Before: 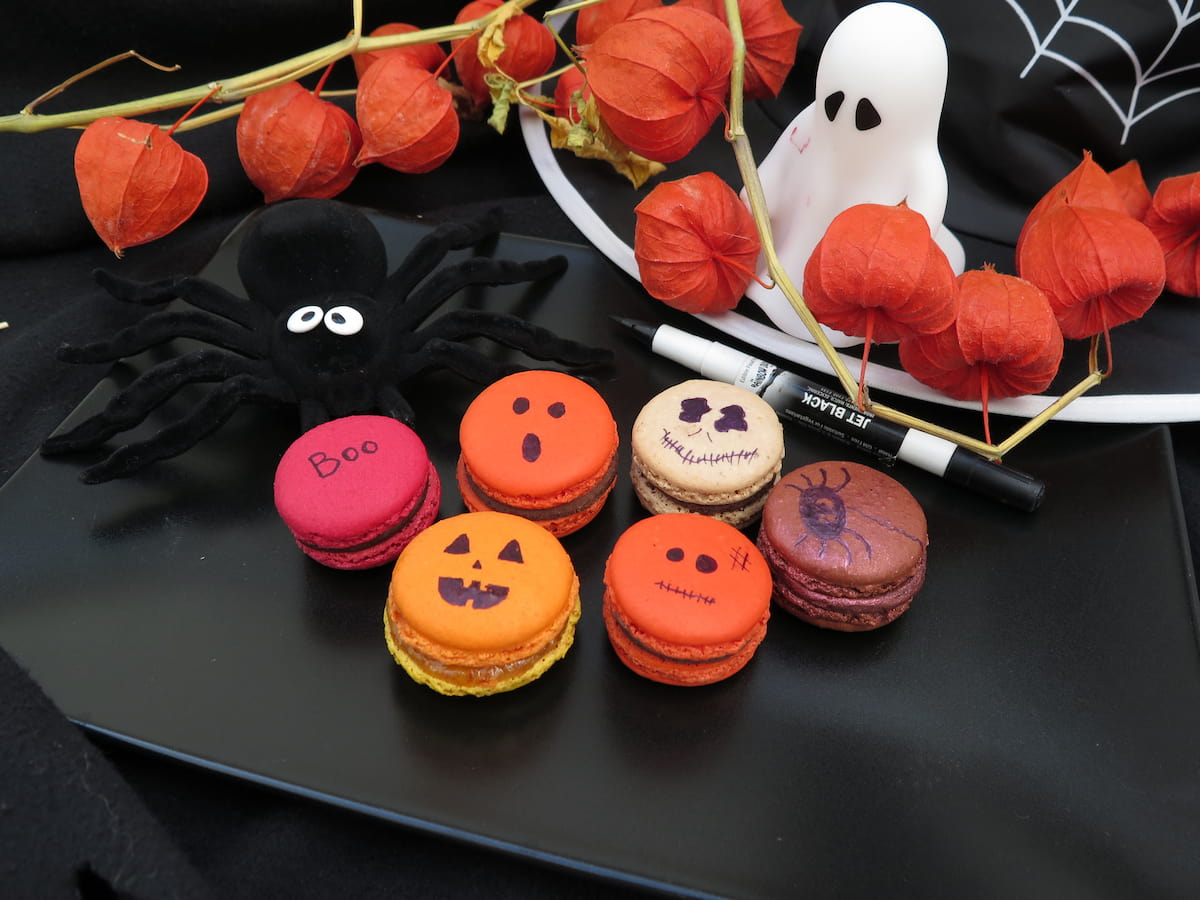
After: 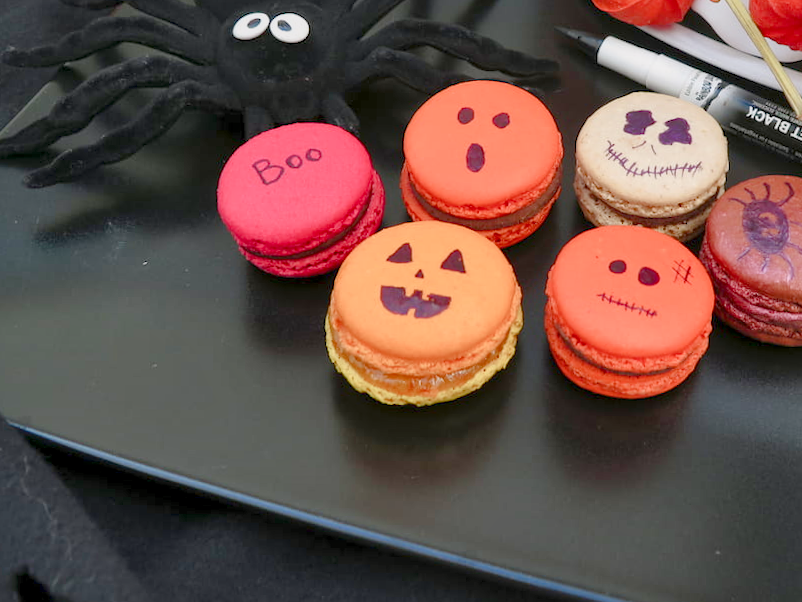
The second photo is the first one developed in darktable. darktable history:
crop and rotate: angle -0.82°, left 3.85%, top 31.828%, right 27.992%
color balance rgb: shadows lift › chroma 1%, shadows lift › hue 113°, highlights gain › chroma 0.2%, highlights gain › hue 333°, perceptual saturation grading › global saturation 20%, perceptual saturation grading › highlights -50%, perceptual saturation grading › shadows 25%, contrast -30%
exposure: exposure 0.661 EV, compensate highlight preservation false
local contrast: mode bilateral grid, contrast 20, coarseness 50, detail 159%, midtone range 0.2
